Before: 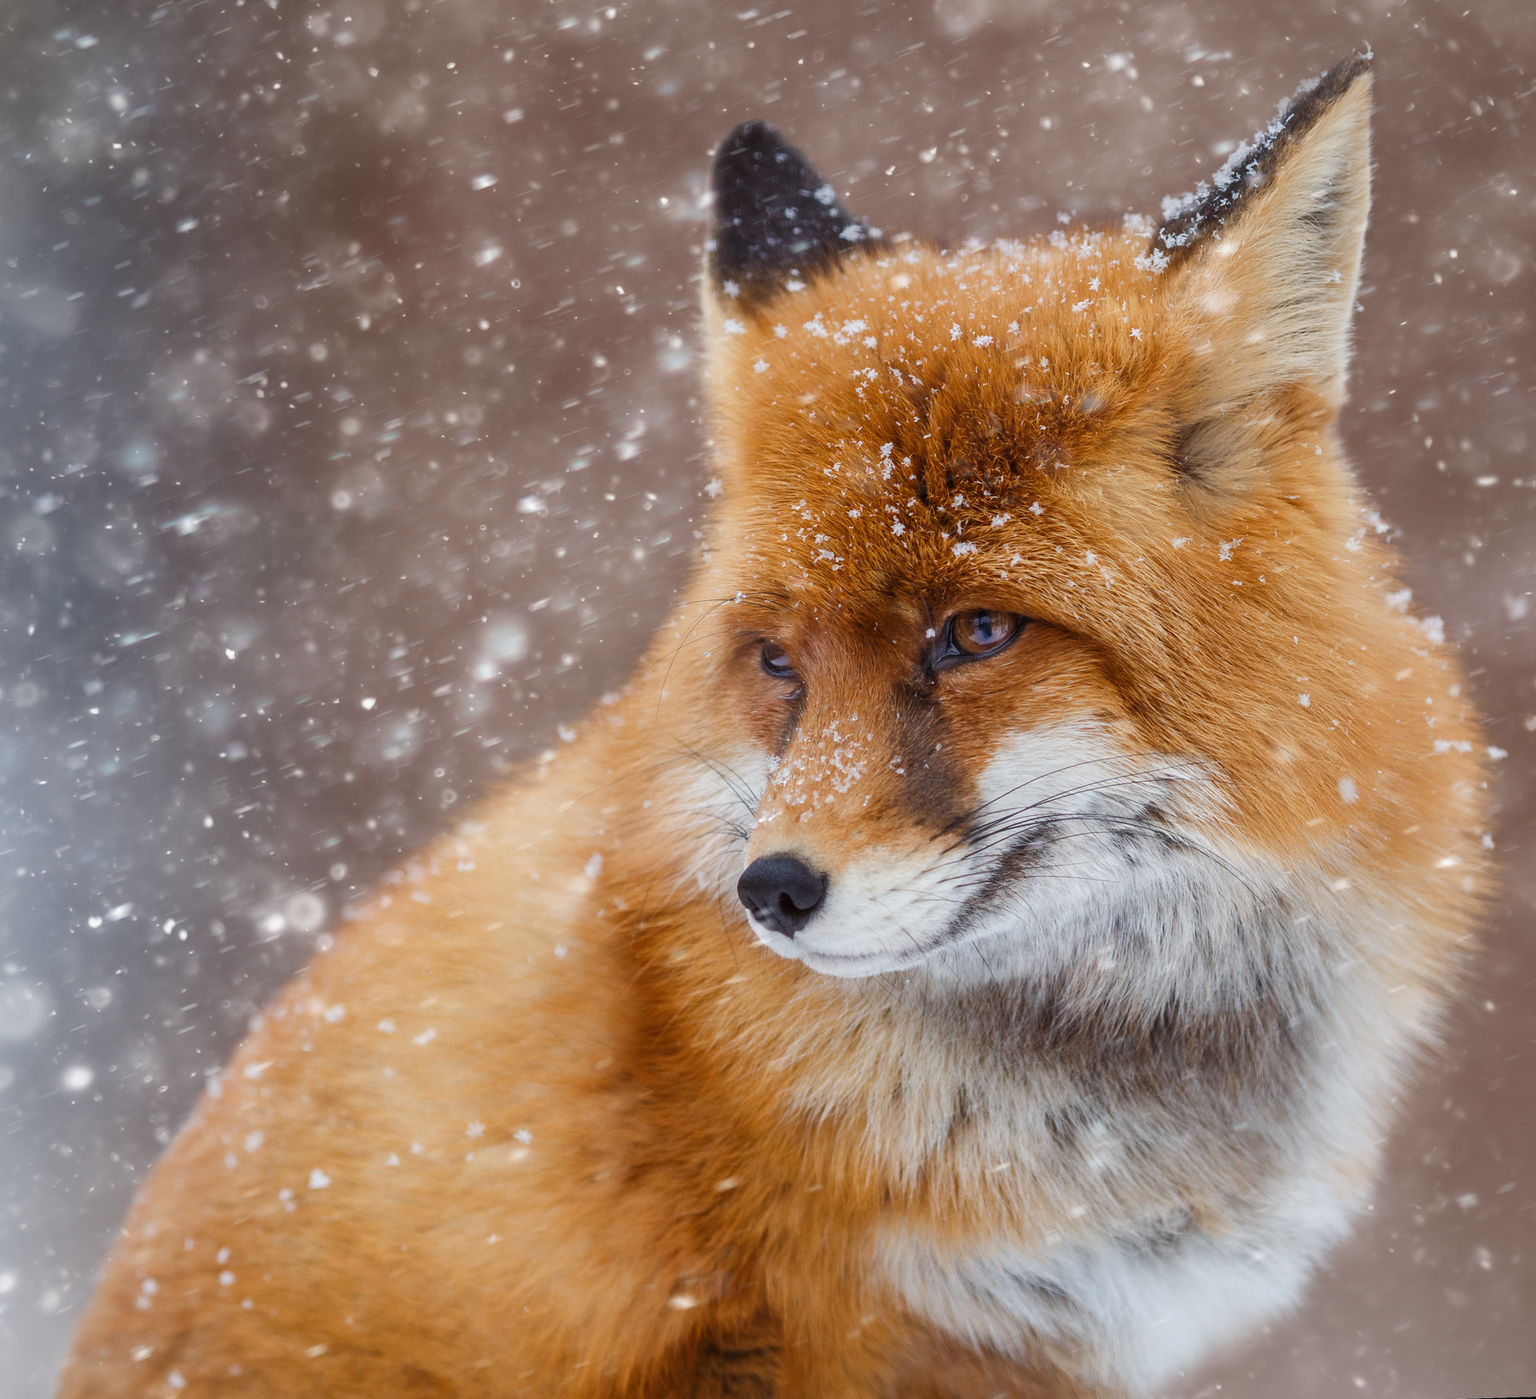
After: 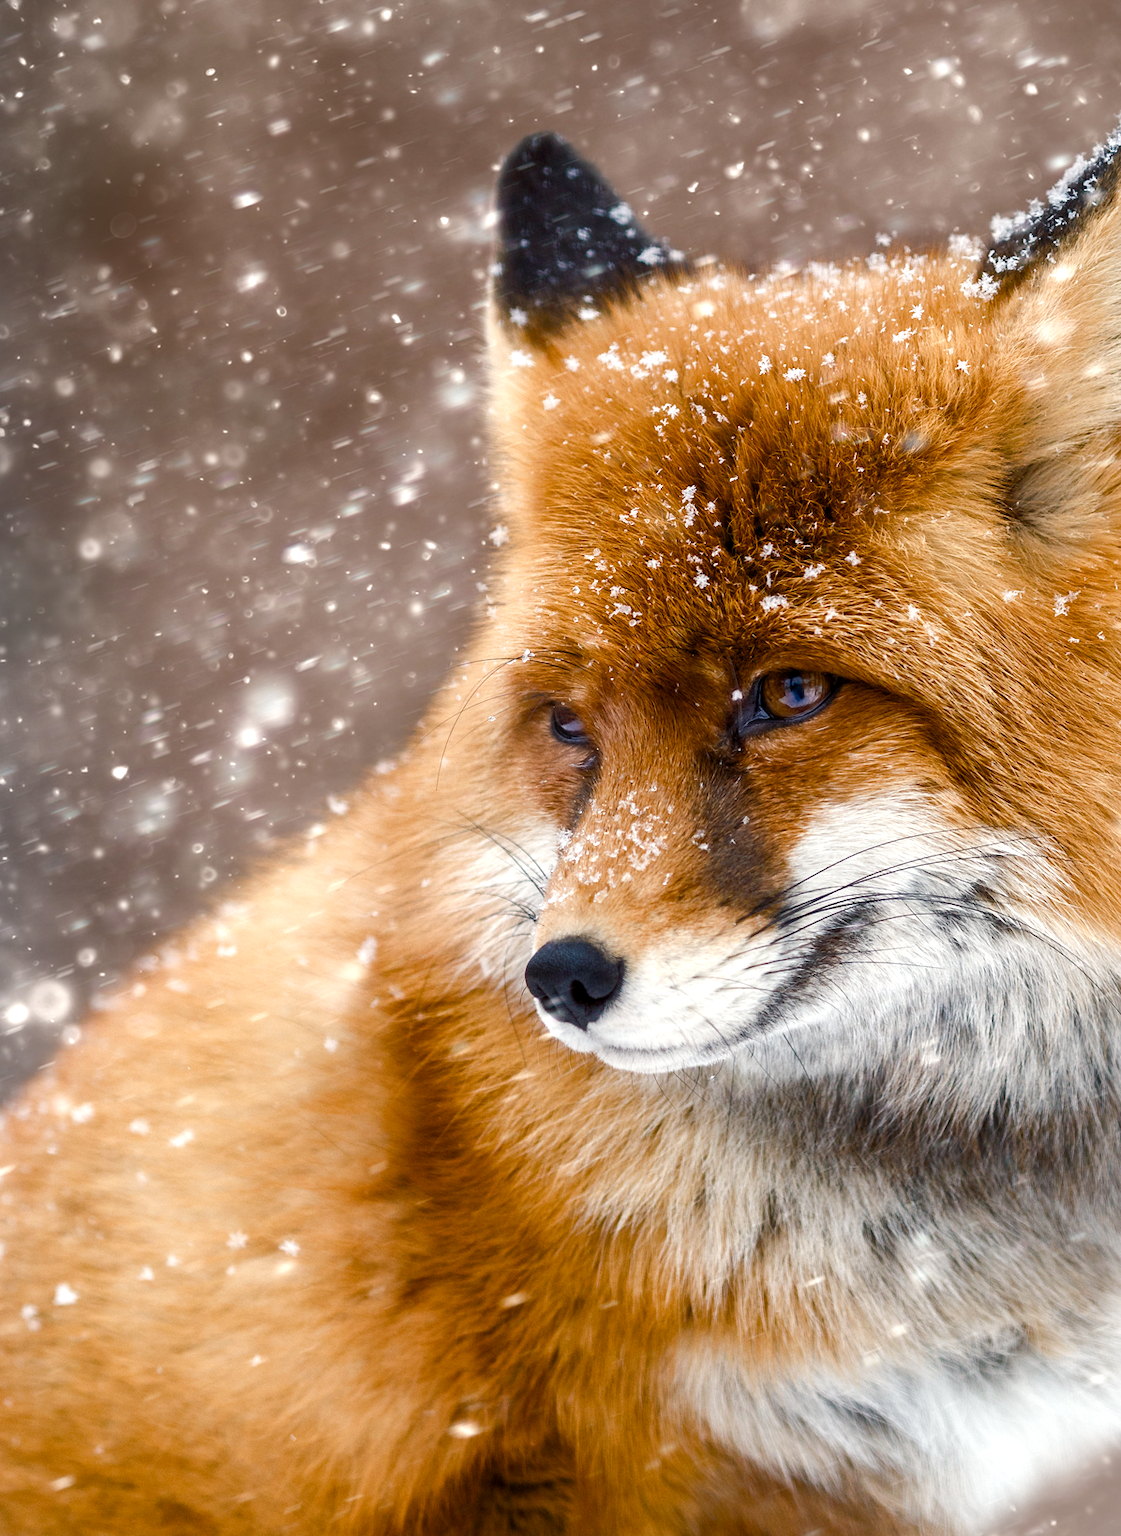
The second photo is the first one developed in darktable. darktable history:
crop: left 16.899%, right 16.556%
color balance rgb: shadows lift › chroma 2.79%, shadows lift › hue 190.66°, power › hue 171.85°, highlights gain › chroma 2.16%, highlights gain › hue 75.26°, global offset › luminance -0.51%, perceptual saturation grading › highlights -33.8%, perceptual saturation grading › mid-tones 14.98%, perceptual saturation grading › shadows 48.43%, perceptual brilliance grading › highlights 15.68%, perceptual brilliance grading › mid-tones 6.62%, perceptual brilliance grading › shadows -14.98%, global vibrance 11.32%, contrast 5.05%
